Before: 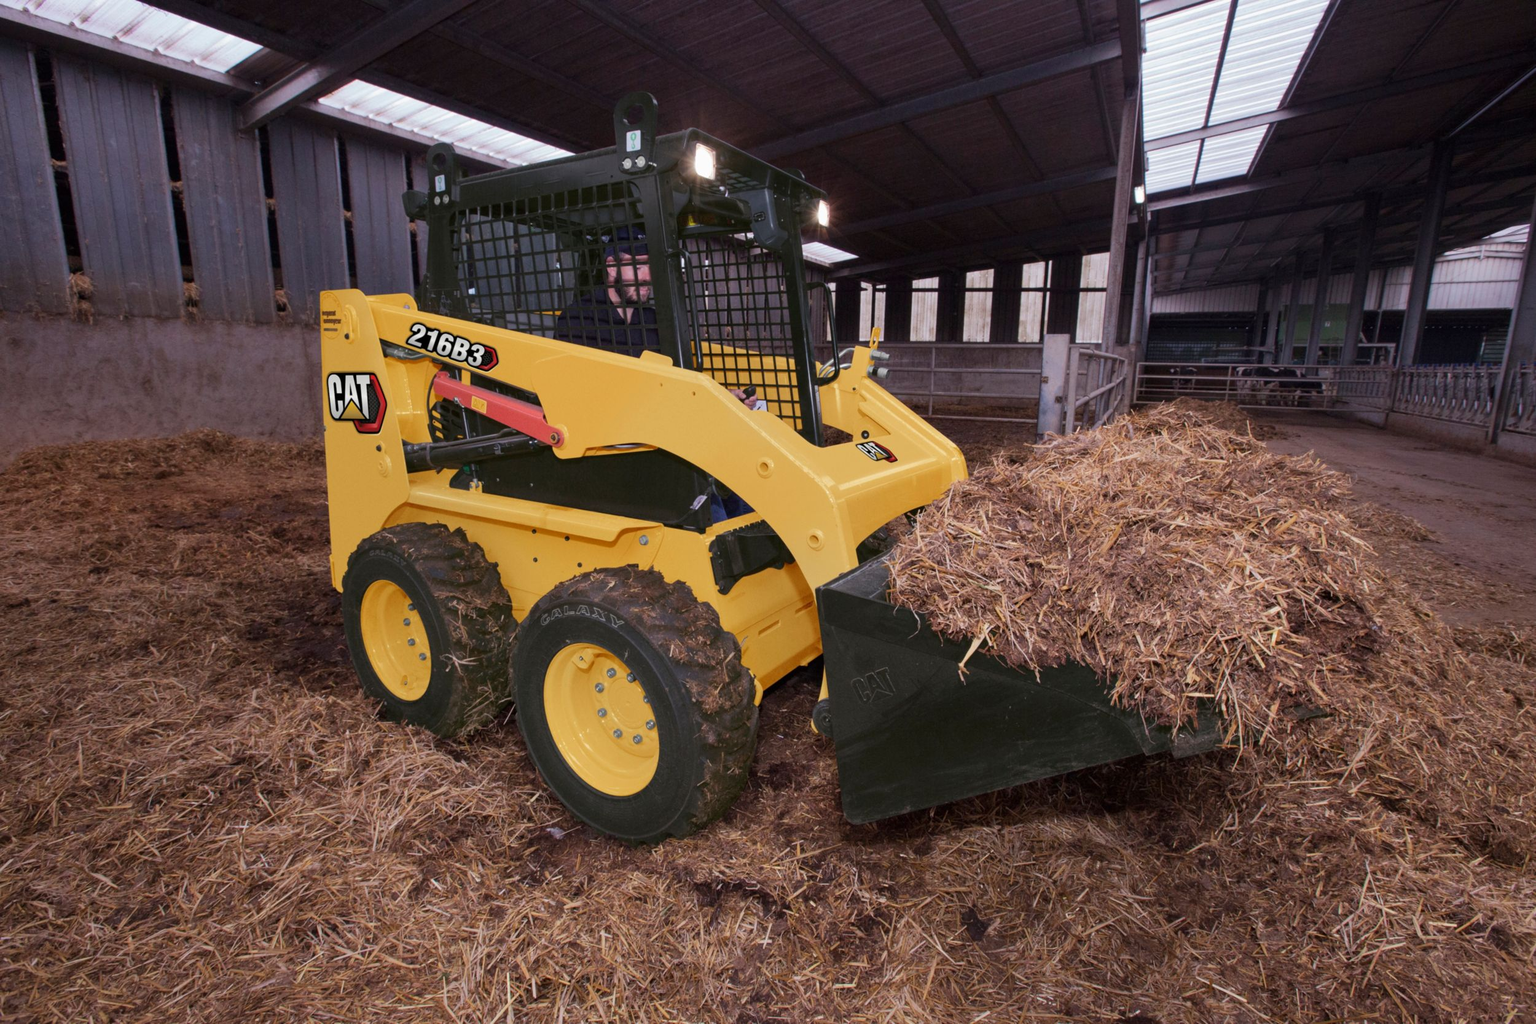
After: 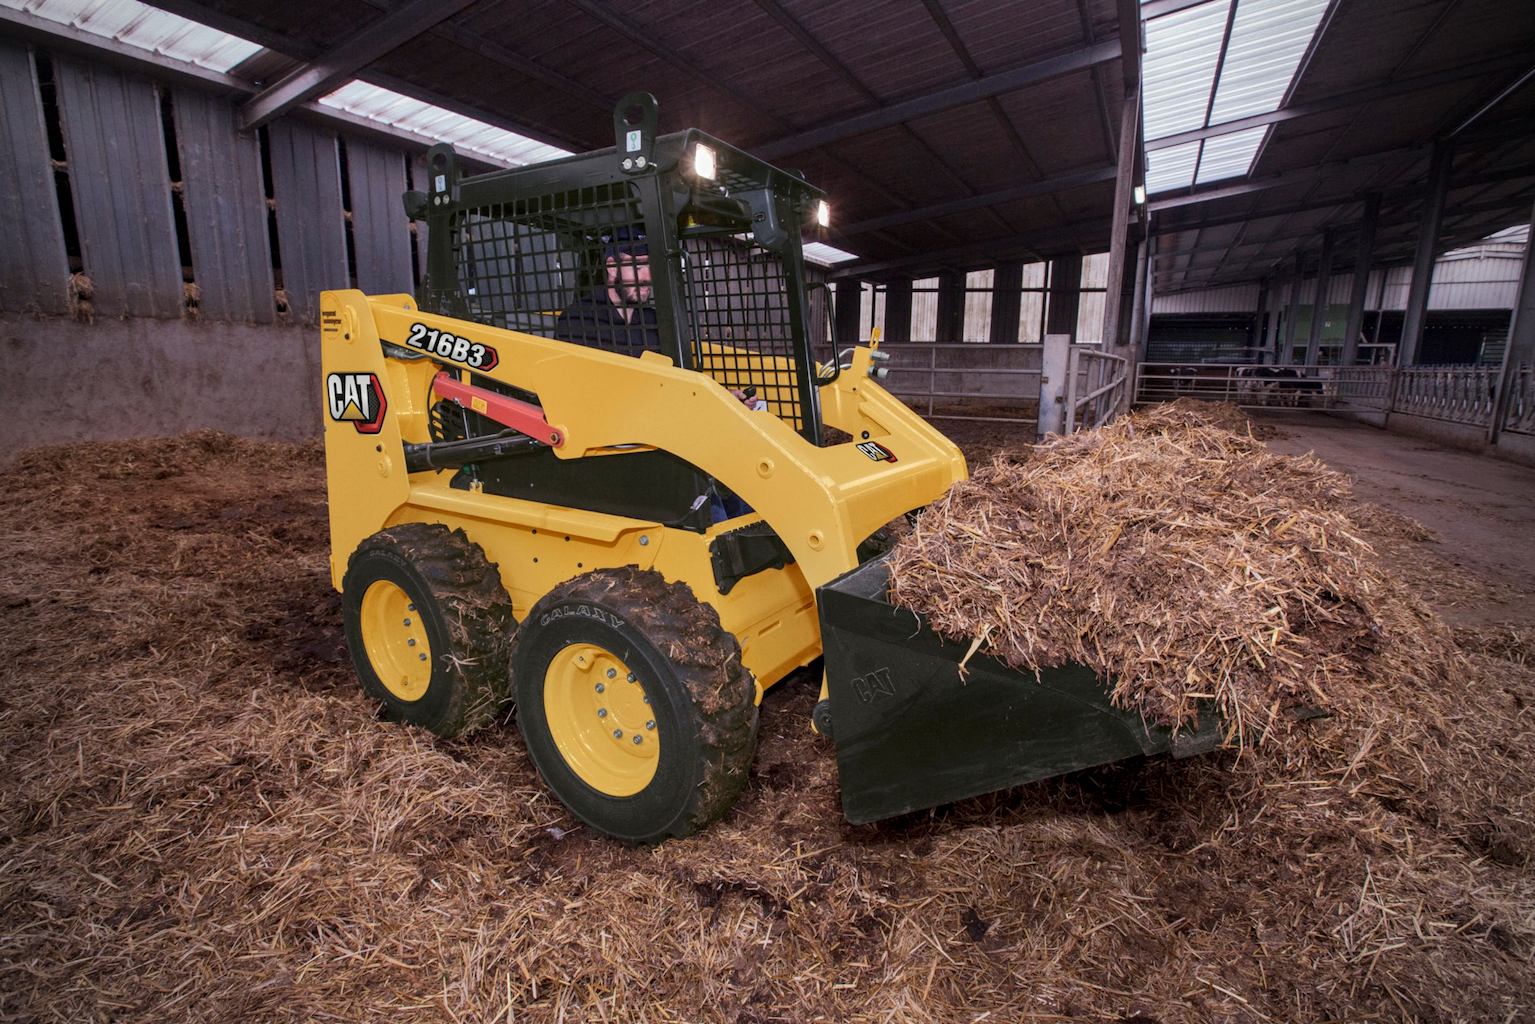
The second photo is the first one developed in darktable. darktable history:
local contrast: on, module defaults
vignetting: on, module defaults
